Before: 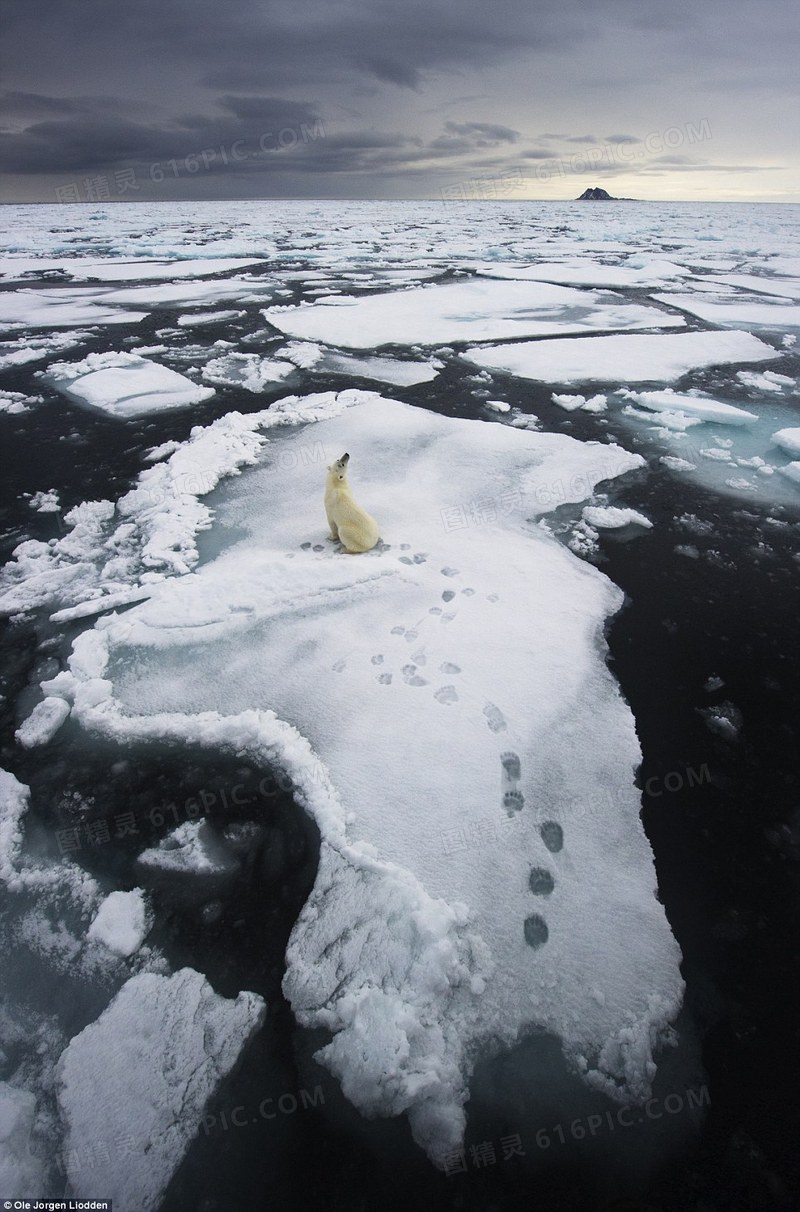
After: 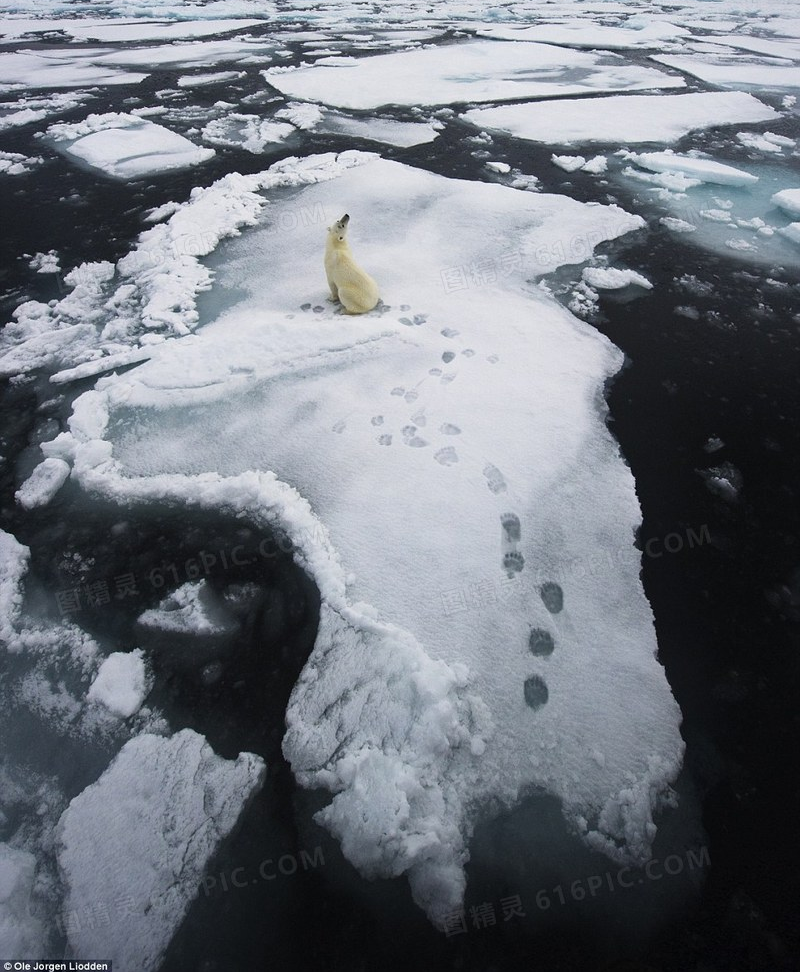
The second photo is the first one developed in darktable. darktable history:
crop and rotate: top 19.783%
